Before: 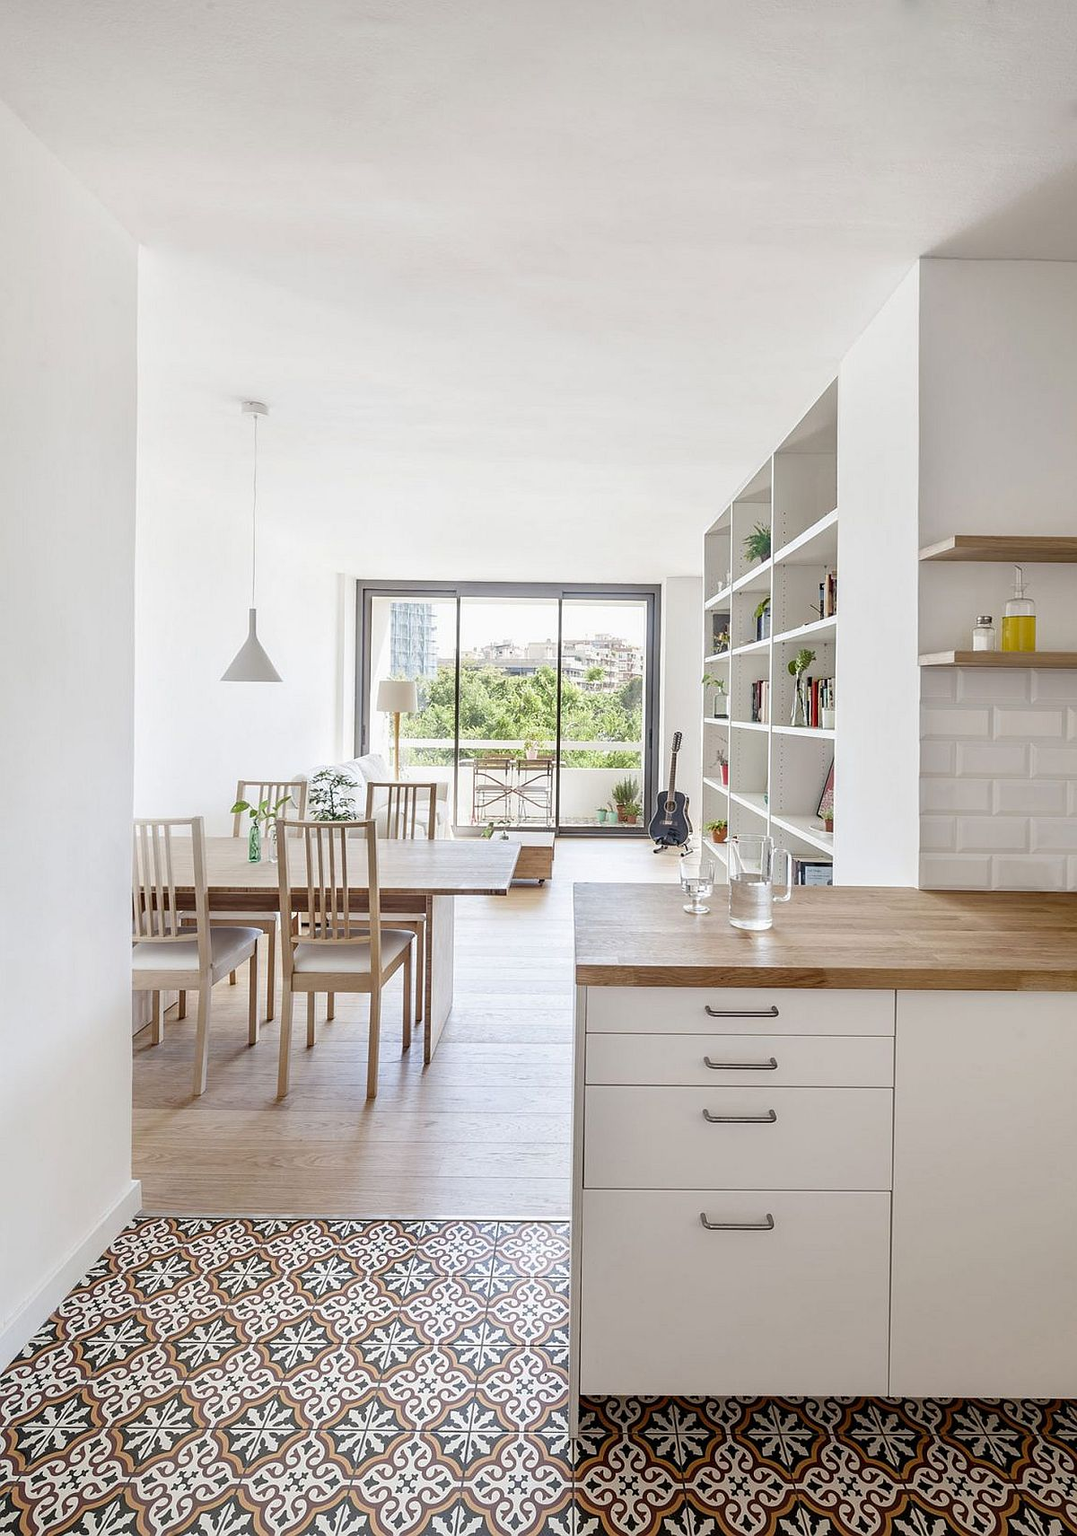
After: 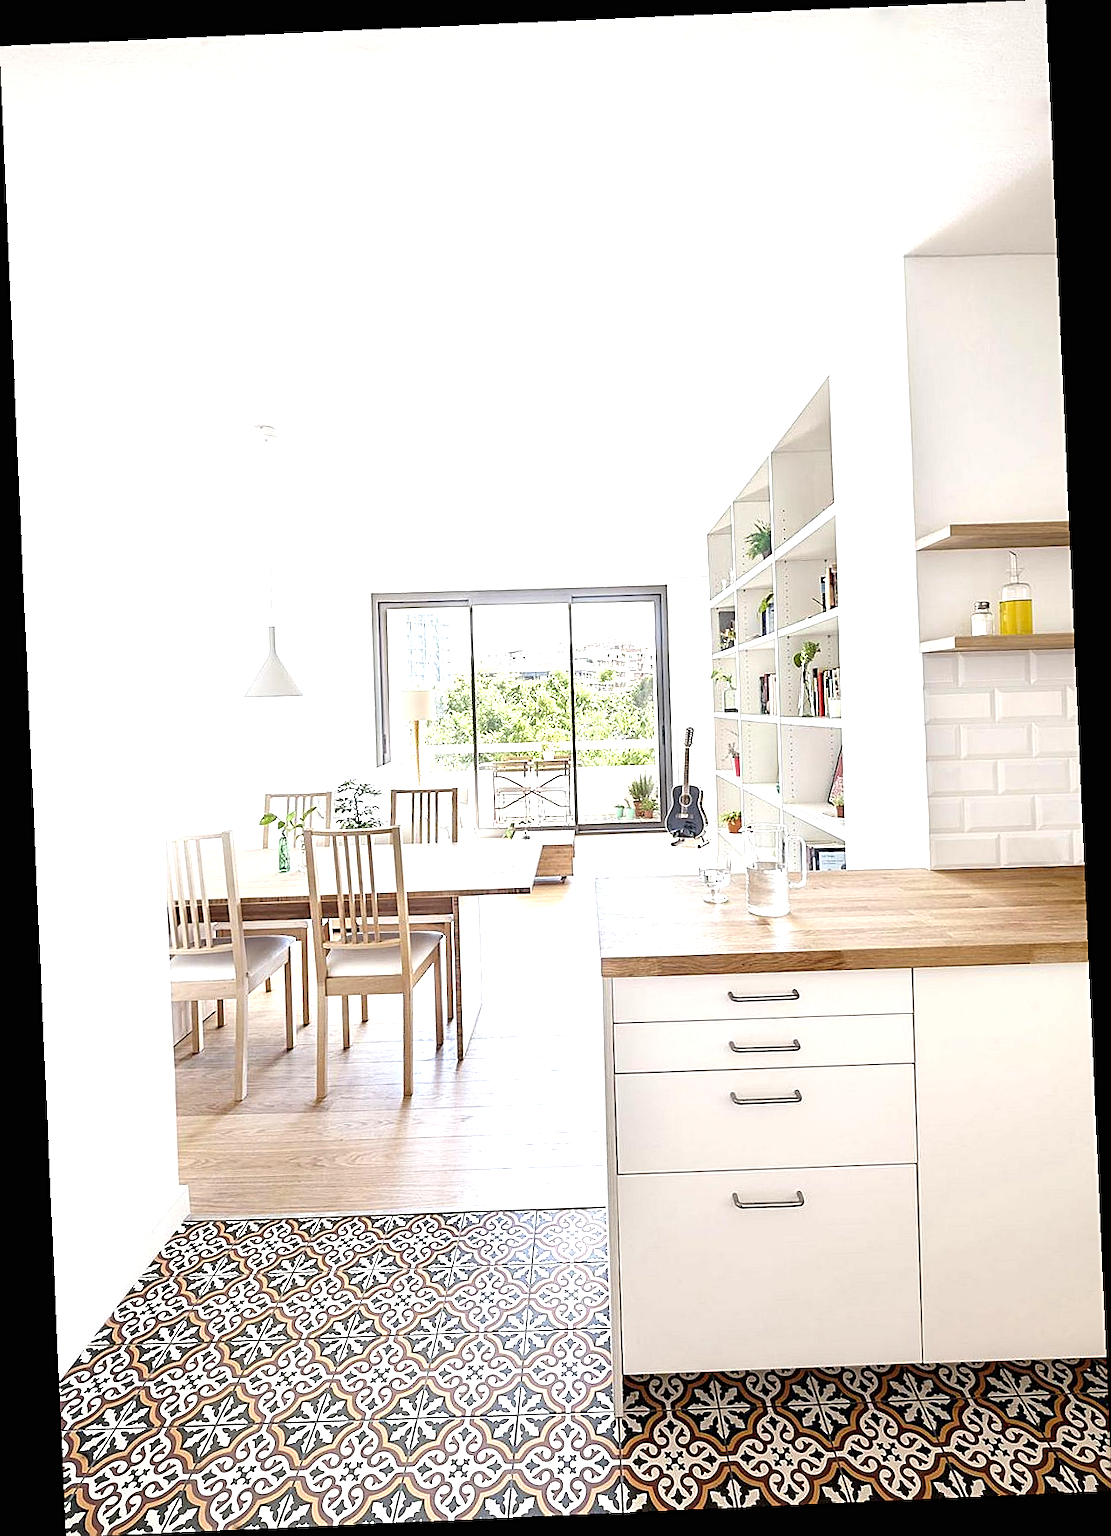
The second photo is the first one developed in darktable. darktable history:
sharpen: on, module defaults
exposure: black level correction 0, exposure 1 EV, compensate highlight preservation false
rotate and perspective: rotation -2.56°, automatic cropping off
